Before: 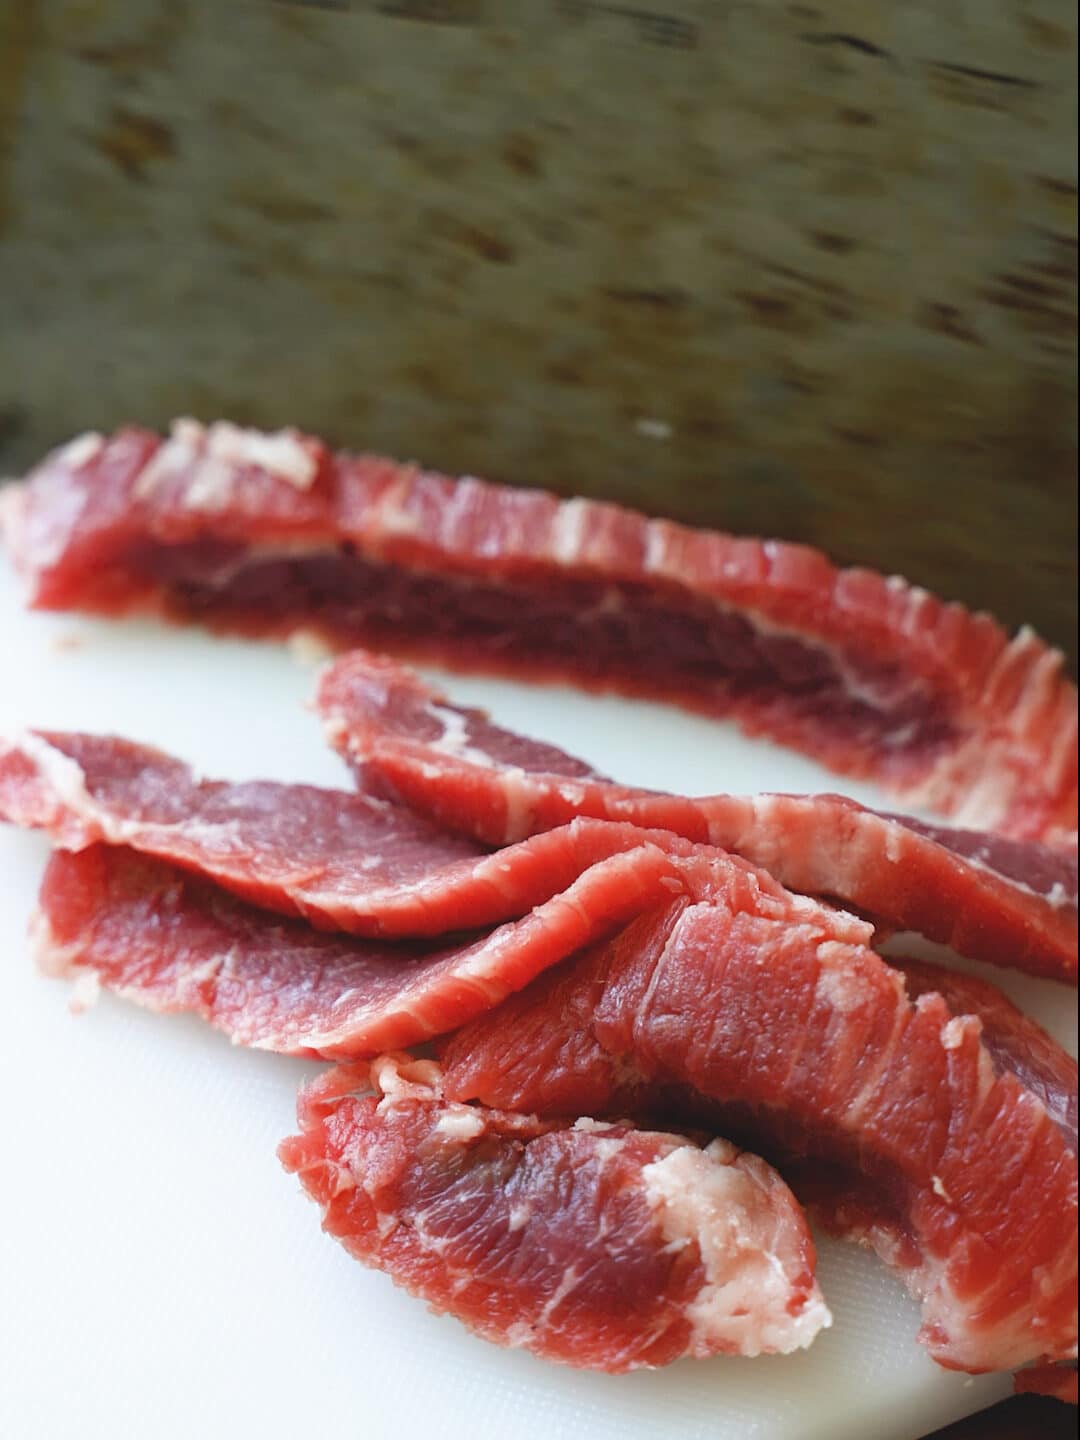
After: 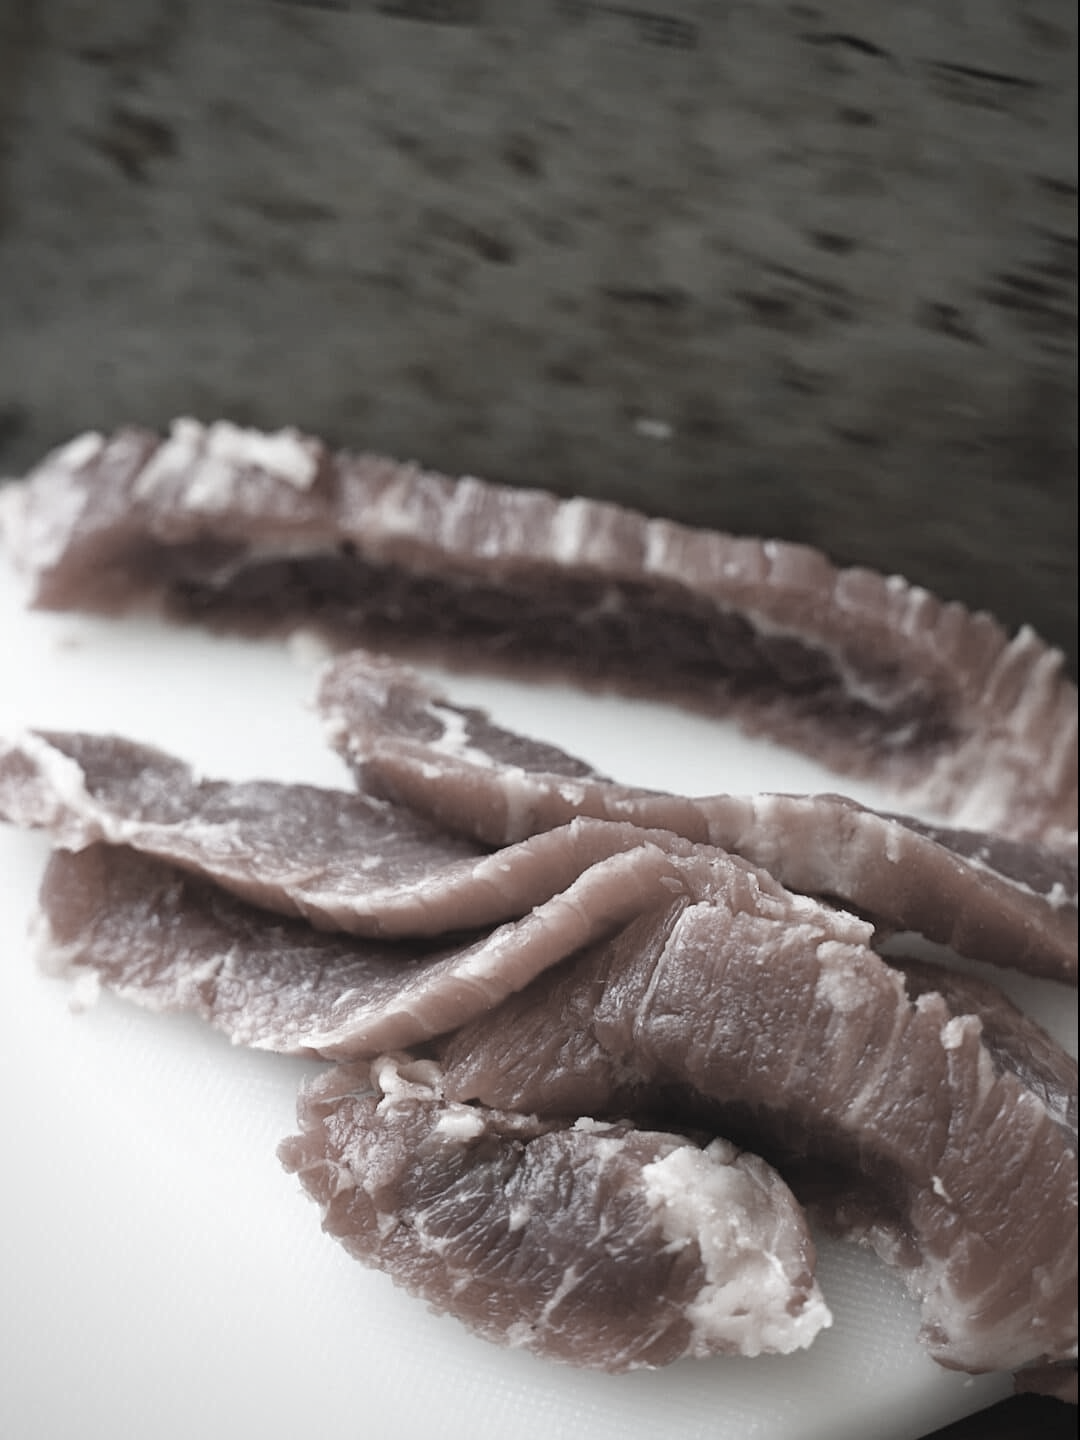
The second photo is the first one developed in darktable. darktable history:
local contrast: mode bilateral grid, contrast 20, coarseness 50, detail 119%, midtone range 0.2
color correction: highlights b* 0.02, saturation 0.178
vignetting: fall-off radius 61.07%, saturation -0.018
